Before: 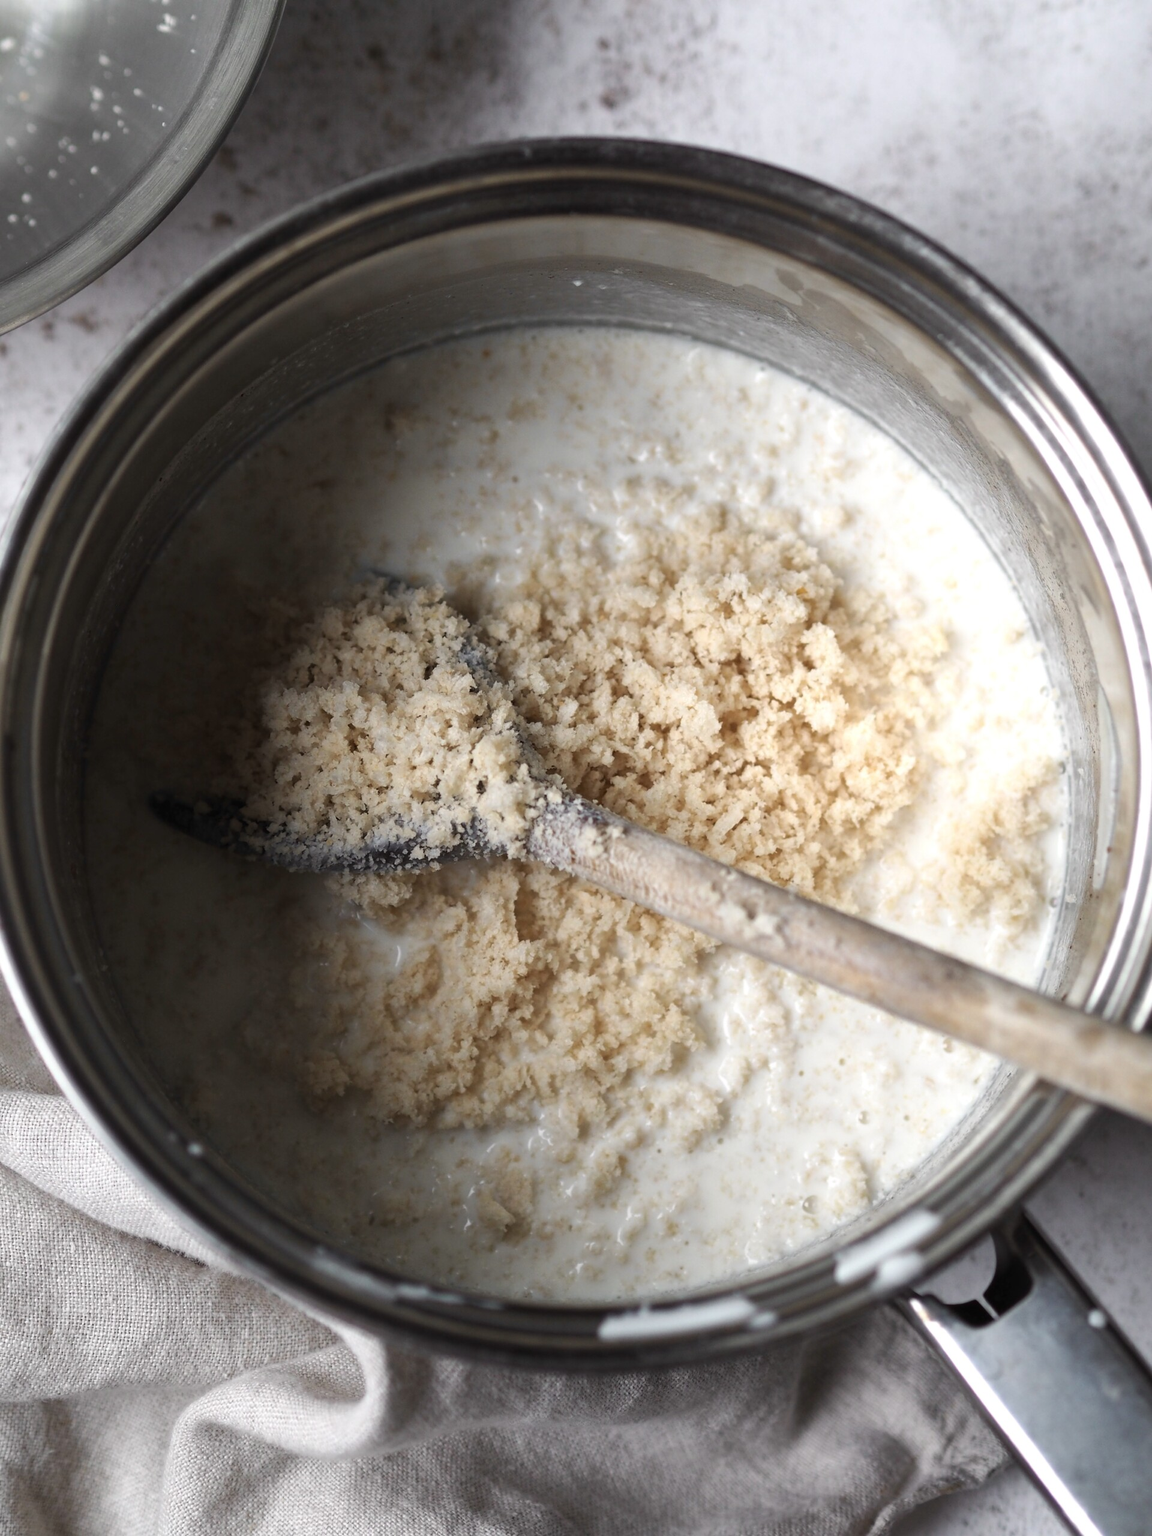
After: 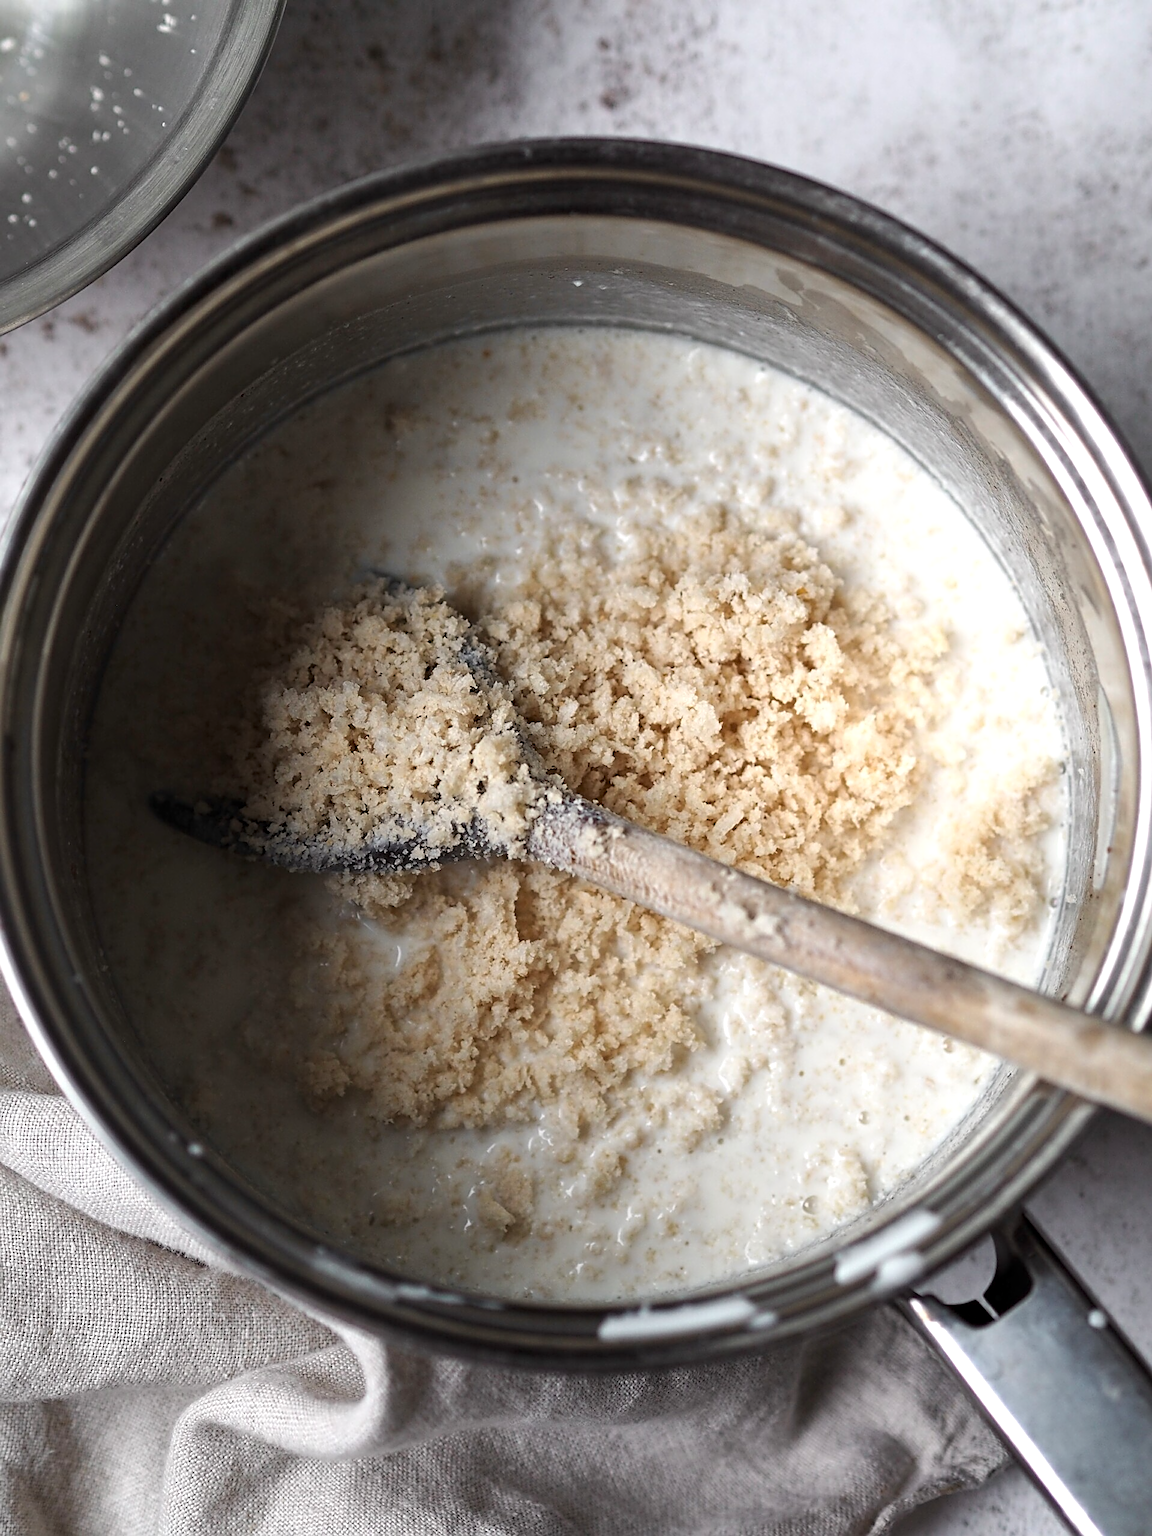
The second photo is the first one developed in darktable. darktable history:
sharpen: on, module defaults
contrast equalizer: octaves 7, y [[0.509, 0.514, 0.523, 0.542, 0.578, 0.603], [0.5 ×6], [0.509, 0.514, 0.523, 0.542, 0.578, 0.603], [0.001, 0.002, 0.003, 0.005, 0.01, 0.013], [0.001, 0.002, 0.003, 0.005, 0.01, 0.013]]
exposure: compensate highlight preservation false
